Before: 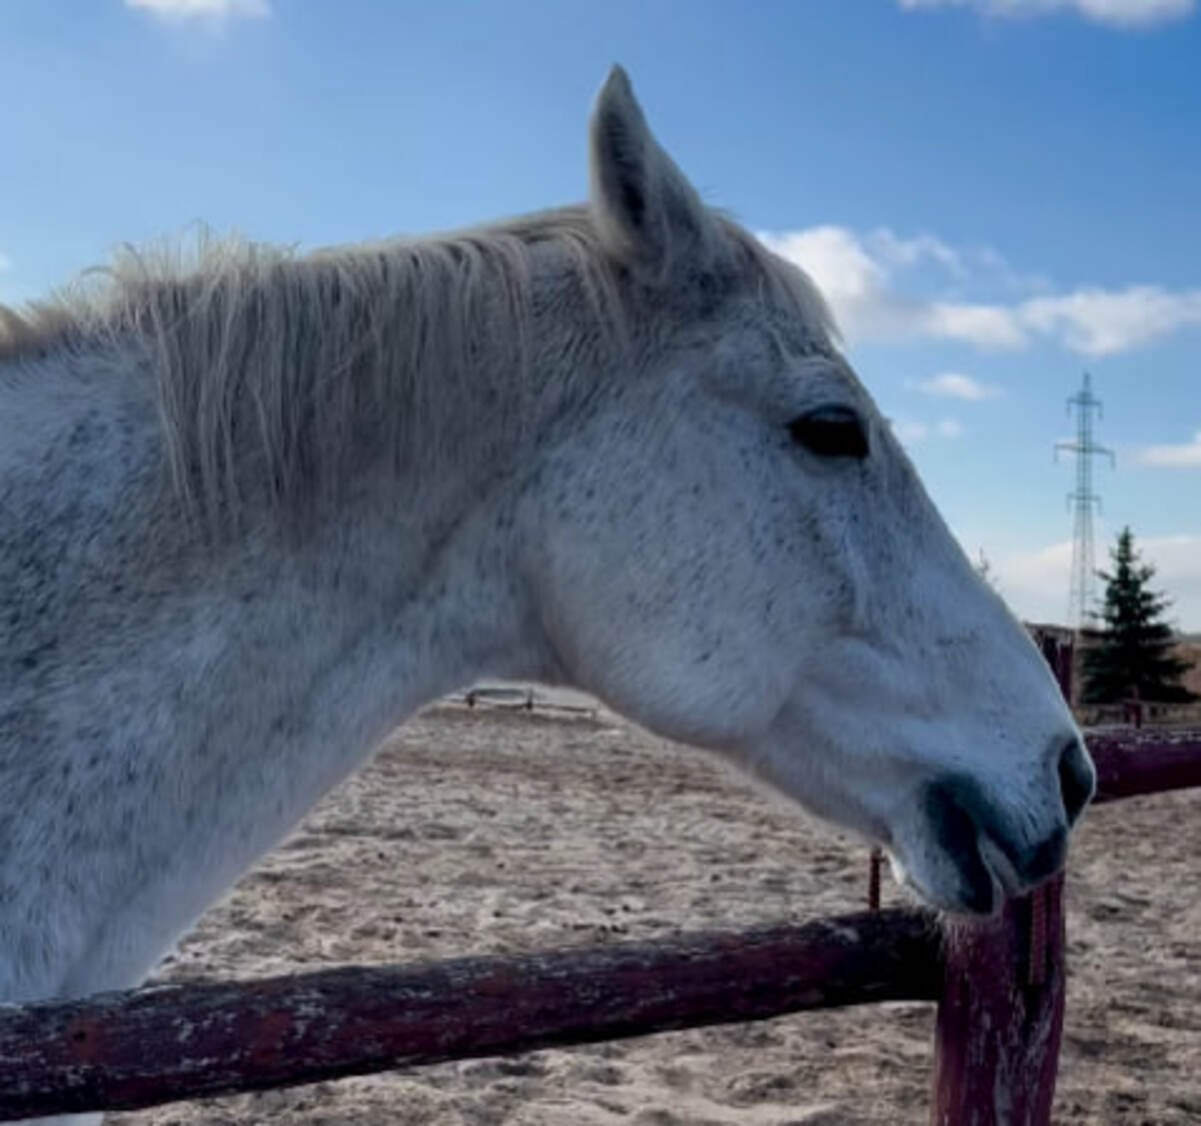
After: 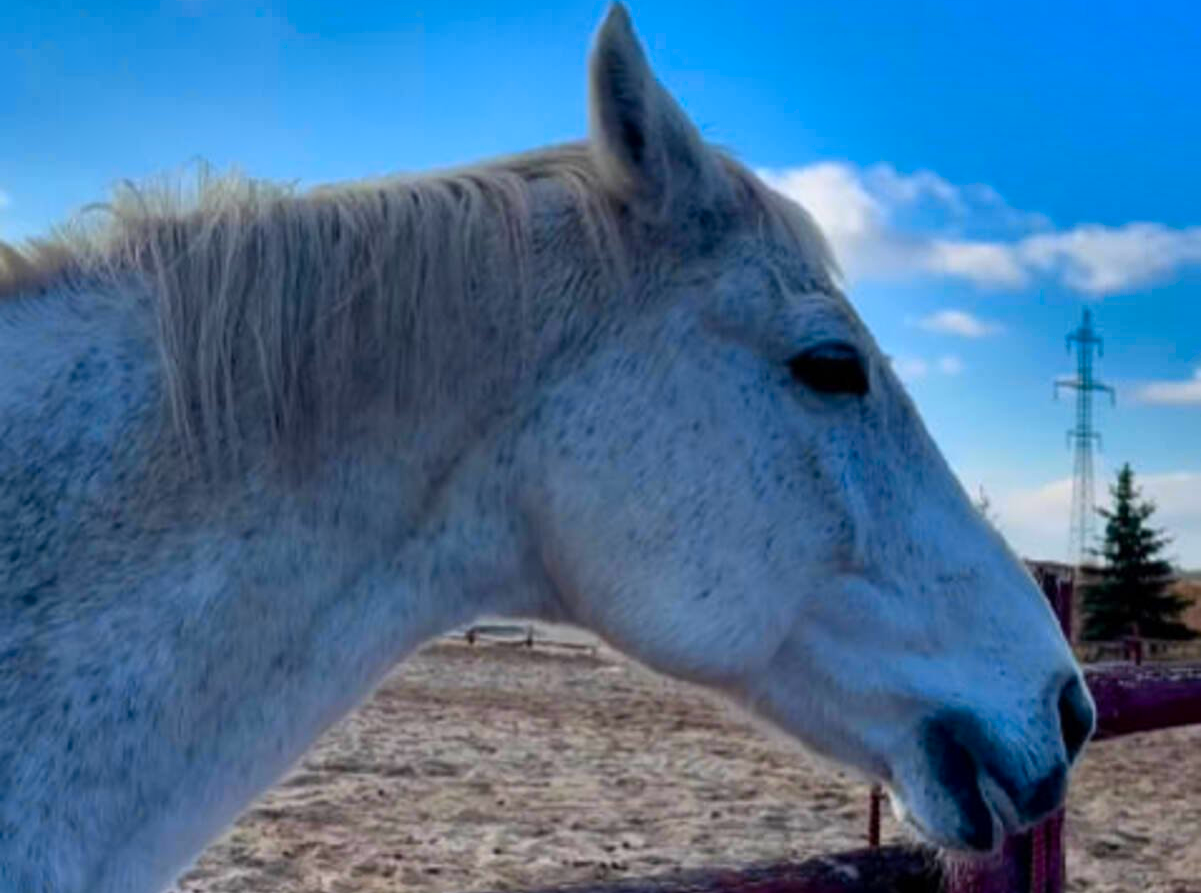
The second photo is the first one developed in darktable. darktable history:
color contrast: green-magenta contrast 1.55, blue-yellow contrast 1.83
shadows and highlights: shadows 20.91, highlights -82.73, soften with gaussian
crop and rotate: top 5.667%, bottom 14.937%
